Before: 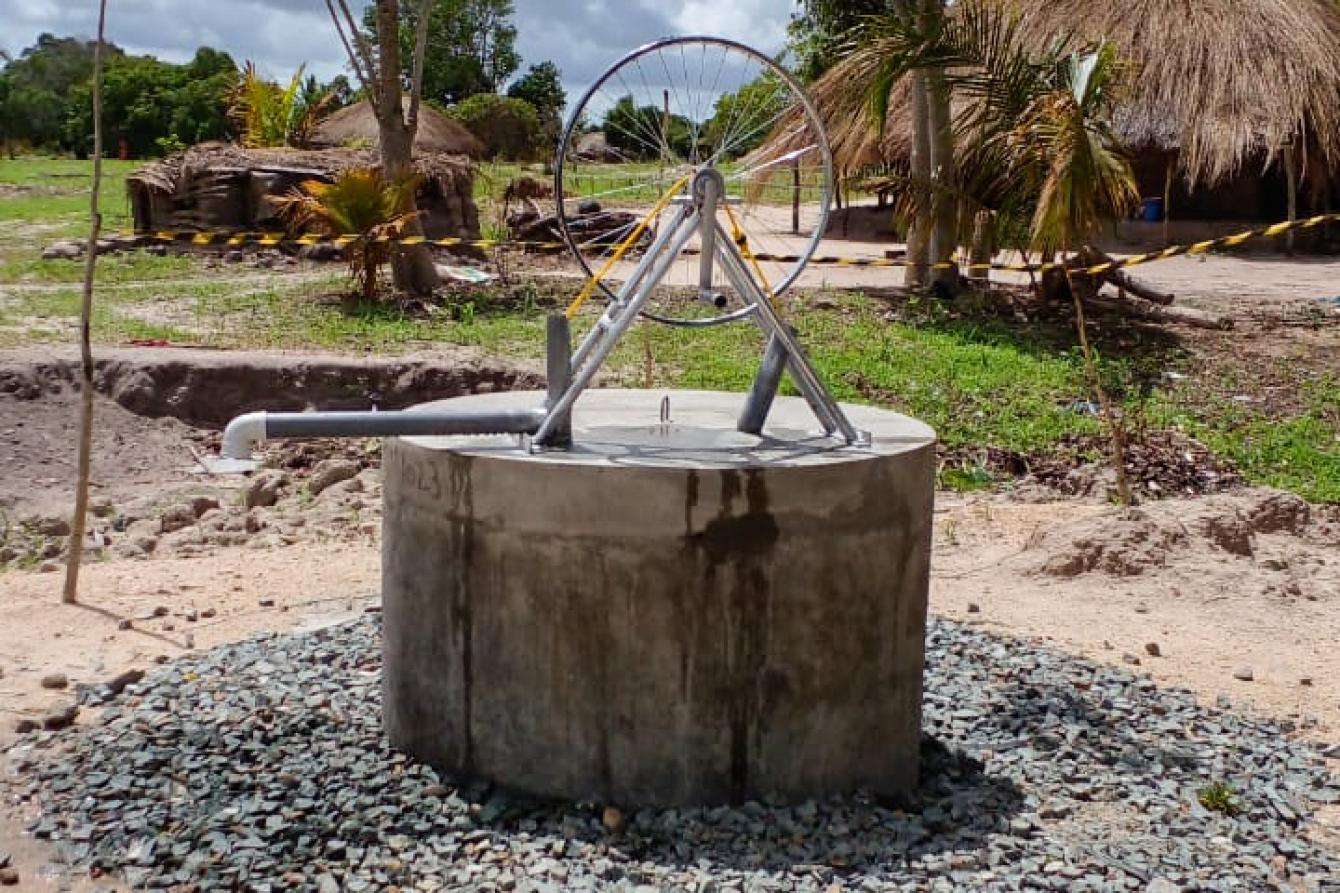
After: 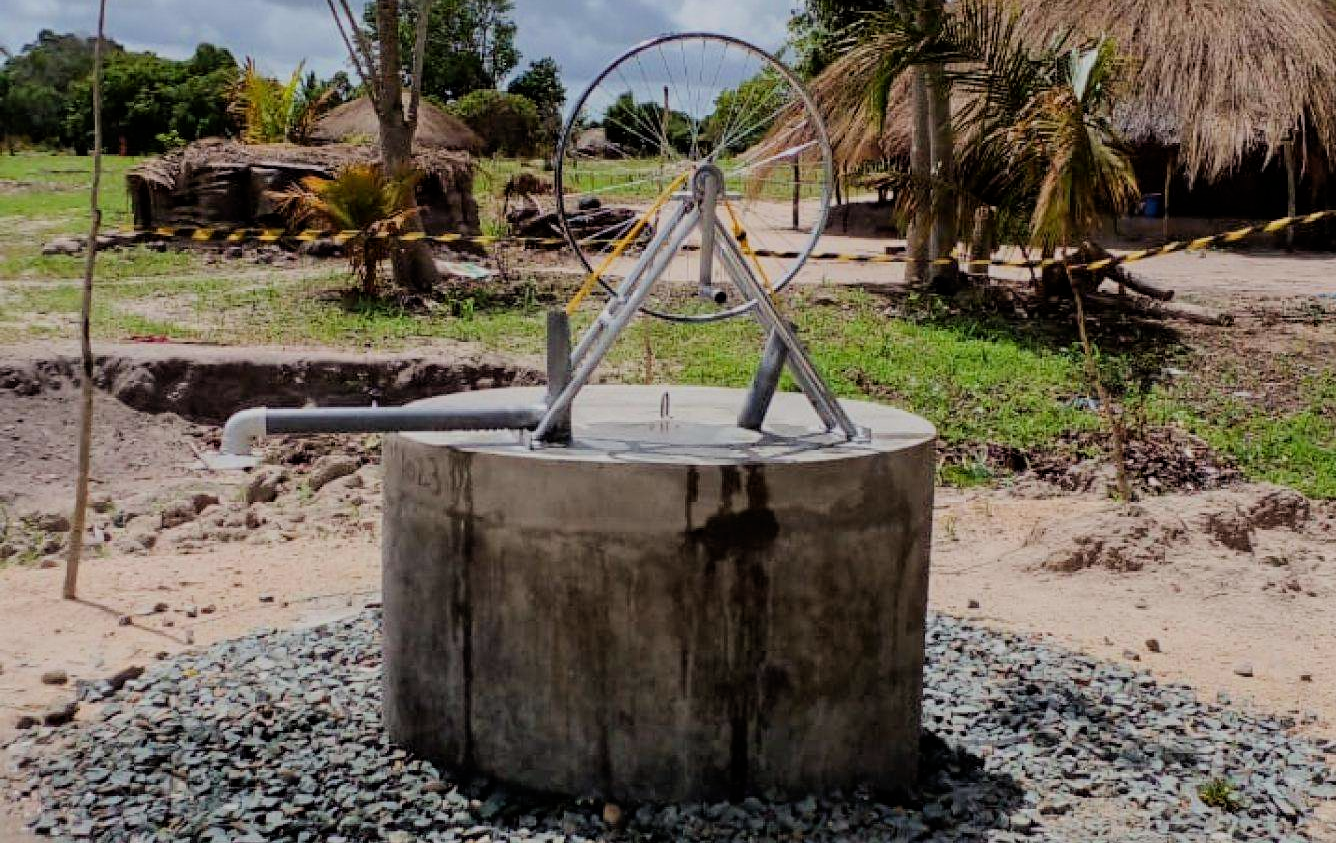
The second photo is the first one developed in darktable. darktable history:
crop: top 0.448%, right 0.264%, bottom 5.045%
filmic rgb: black relative exposure -7.15 EV, white relative exposure 5.36 EV, hardness 3.02, color science v6 (2022)
